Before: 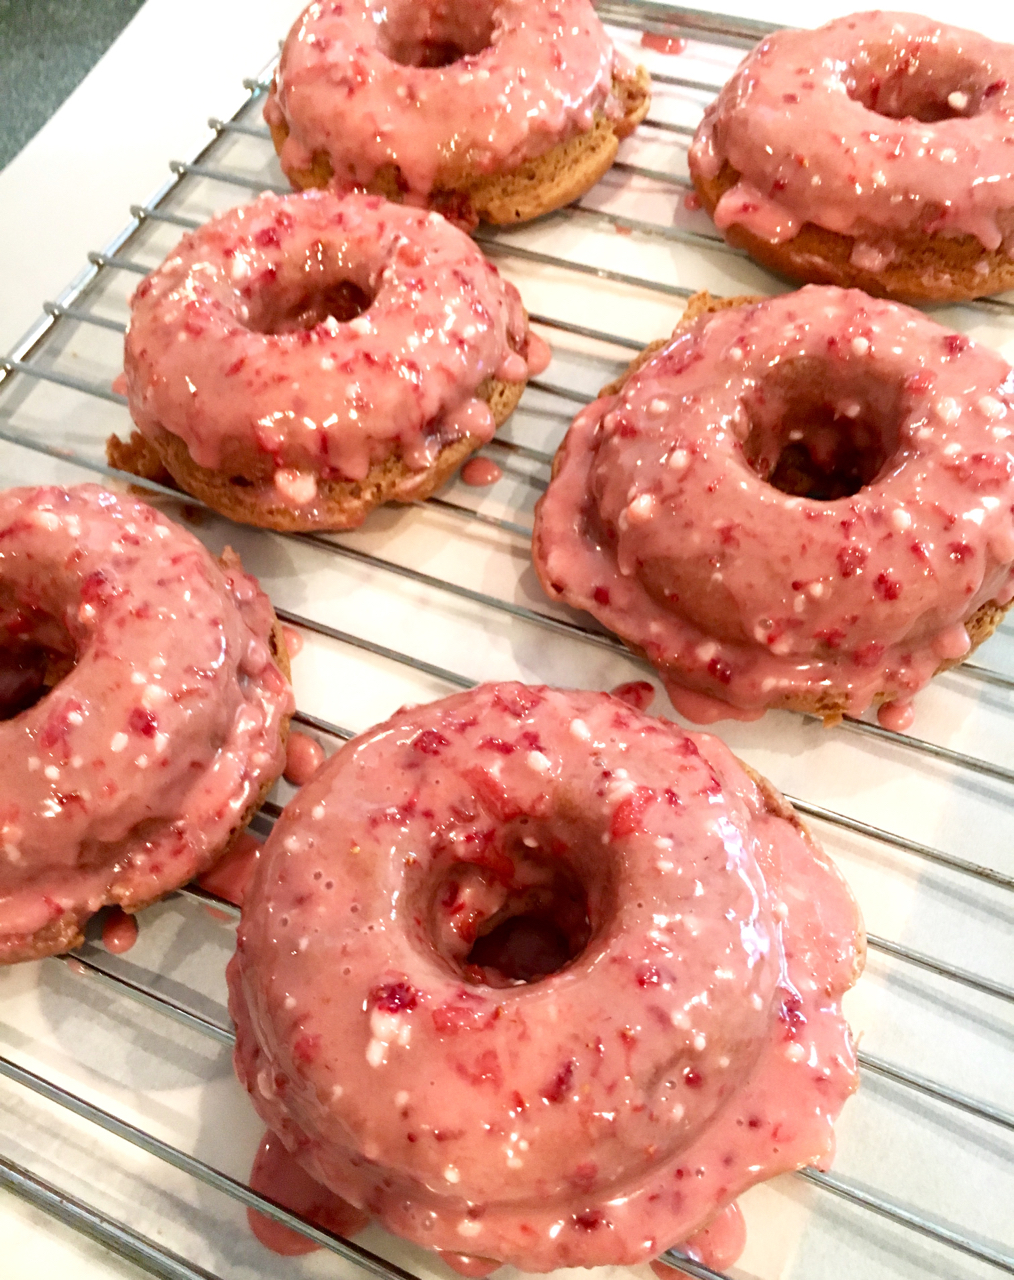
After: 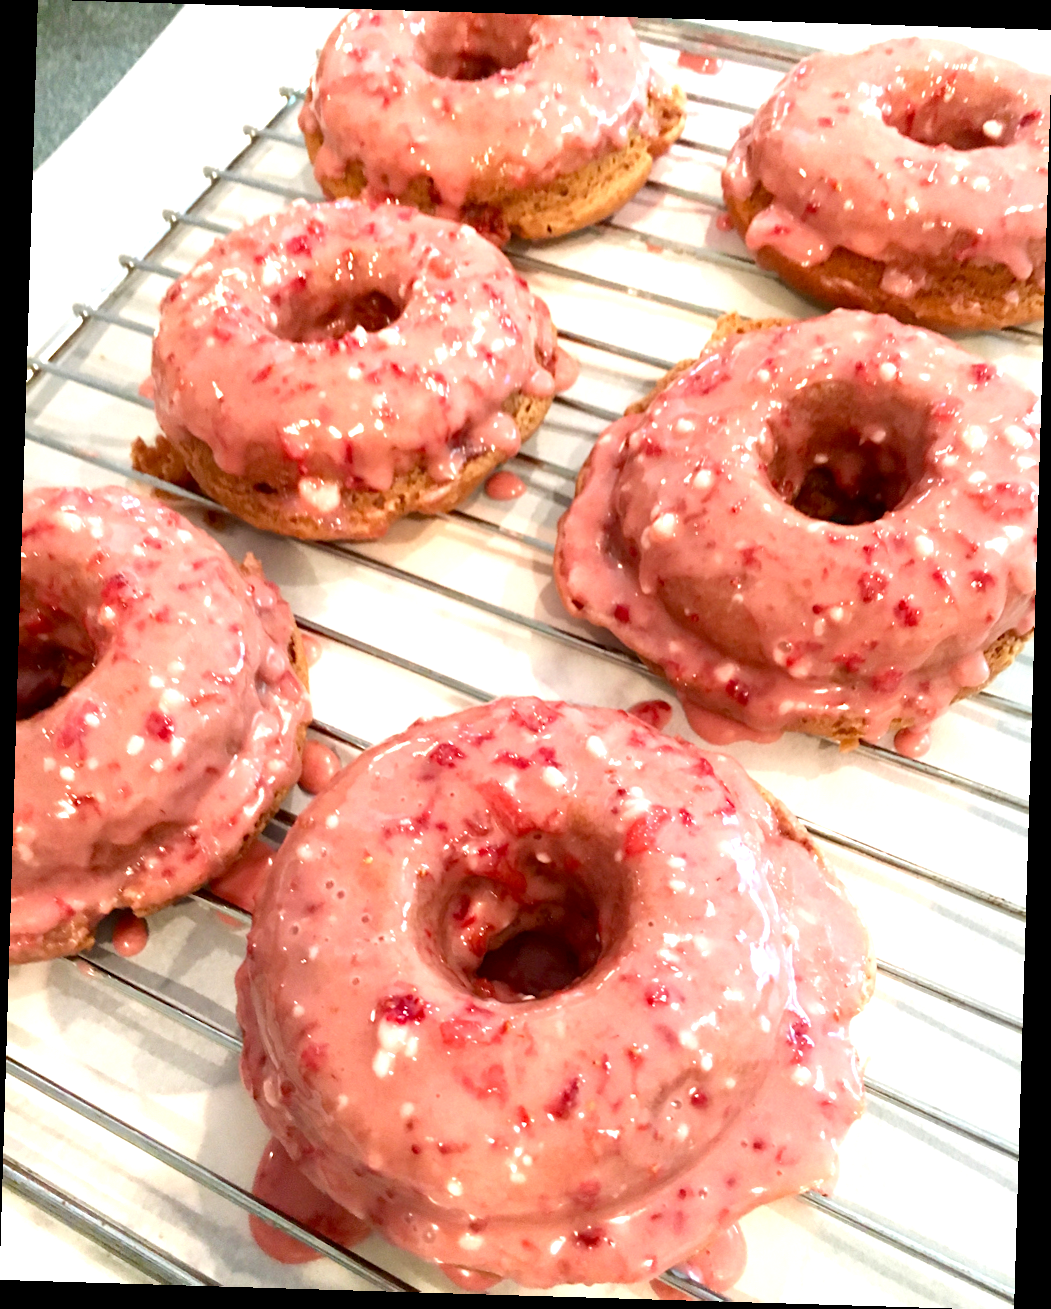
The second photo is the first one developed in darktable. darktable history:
rotate and perspective: rotation 1.72°, automatic cropping off
exposure: black level correction 0.001, exposure 0.5 EV, compensate exposure bias true, compensate highlight preservation false
tone equalizer: on, module defaults
